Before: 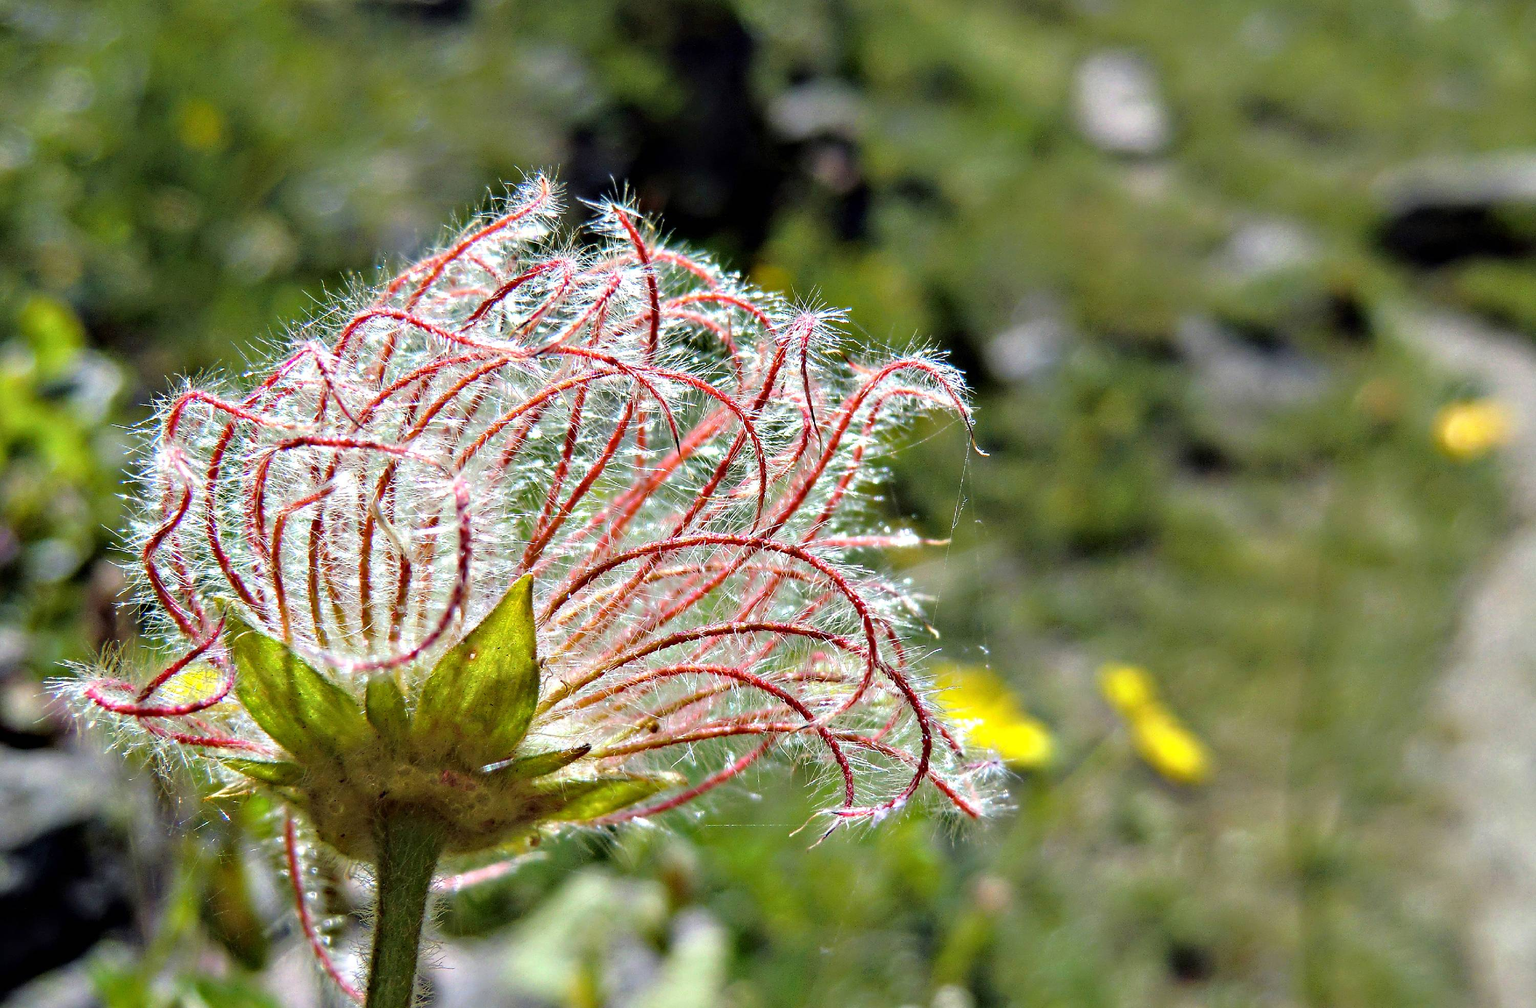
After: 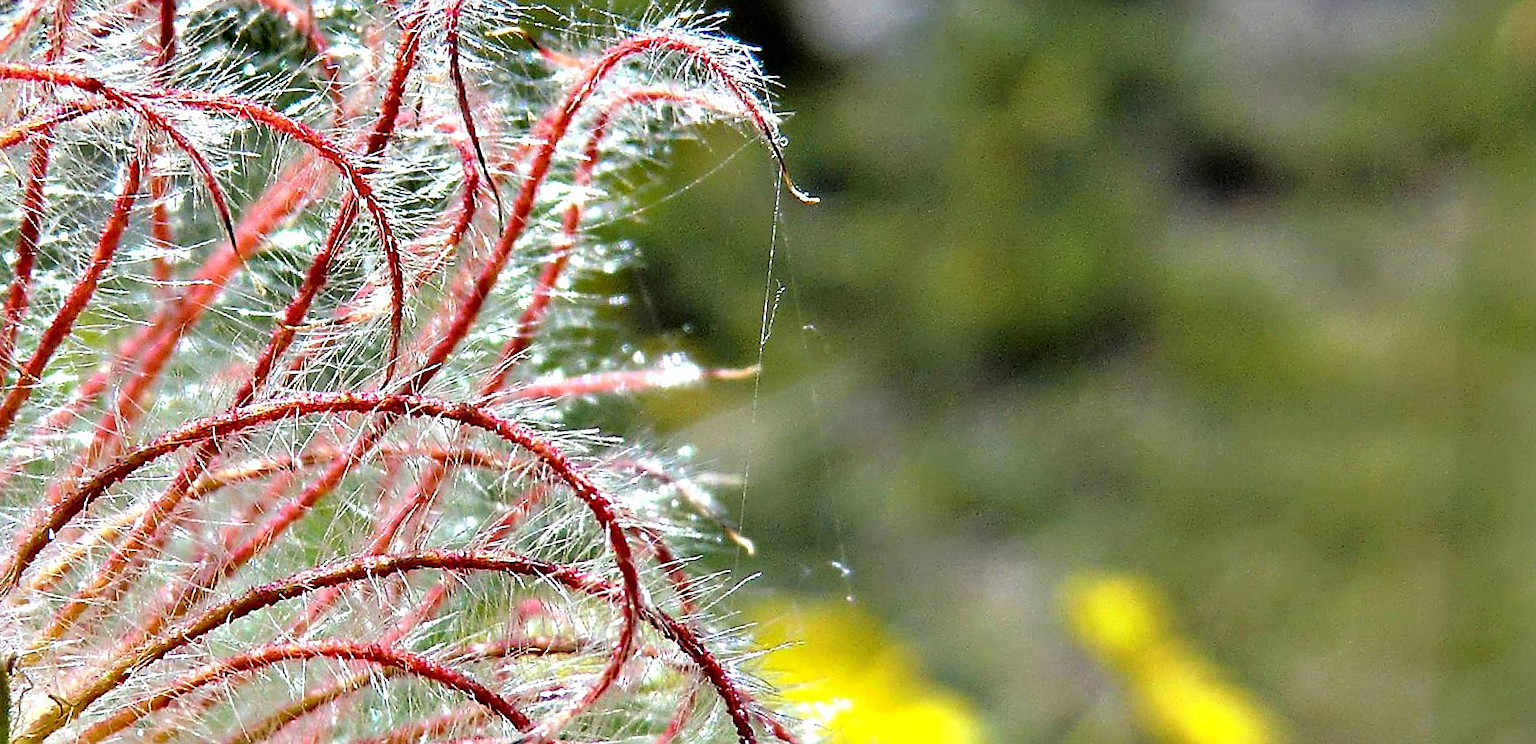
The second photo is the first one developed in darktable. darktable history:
rotate and perspective: rotation -4.98°, automatic cropping off
sharpen: on, module defaults
crop: left 36.607%, top 34.735%, right 13.146%, bottom 30.611%
